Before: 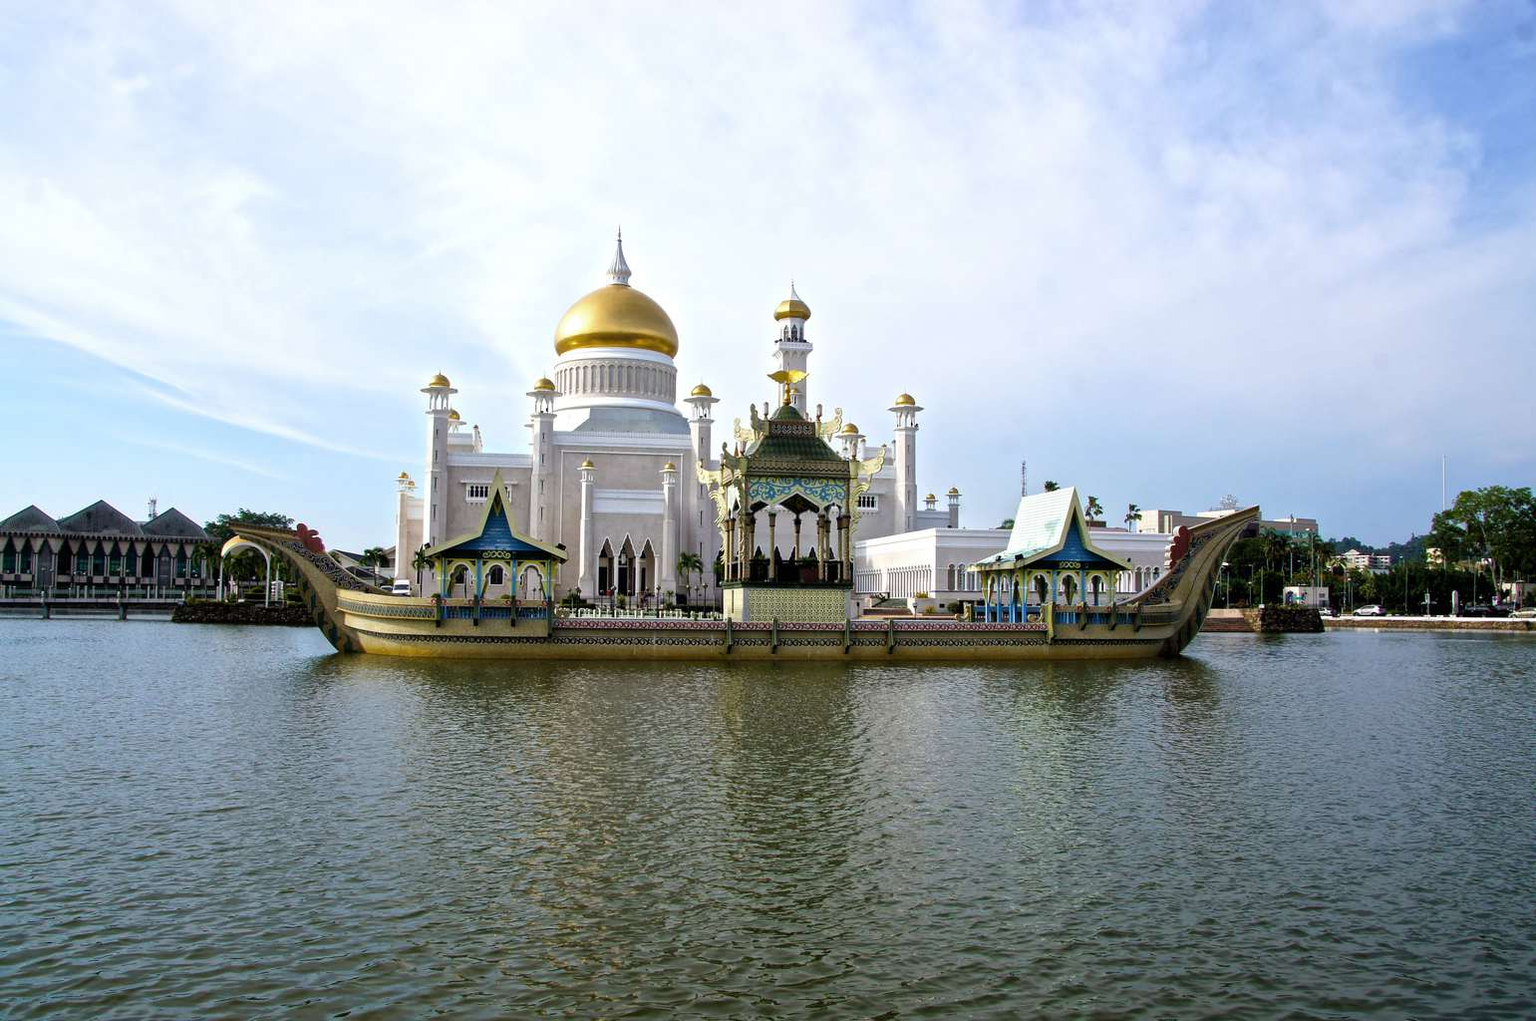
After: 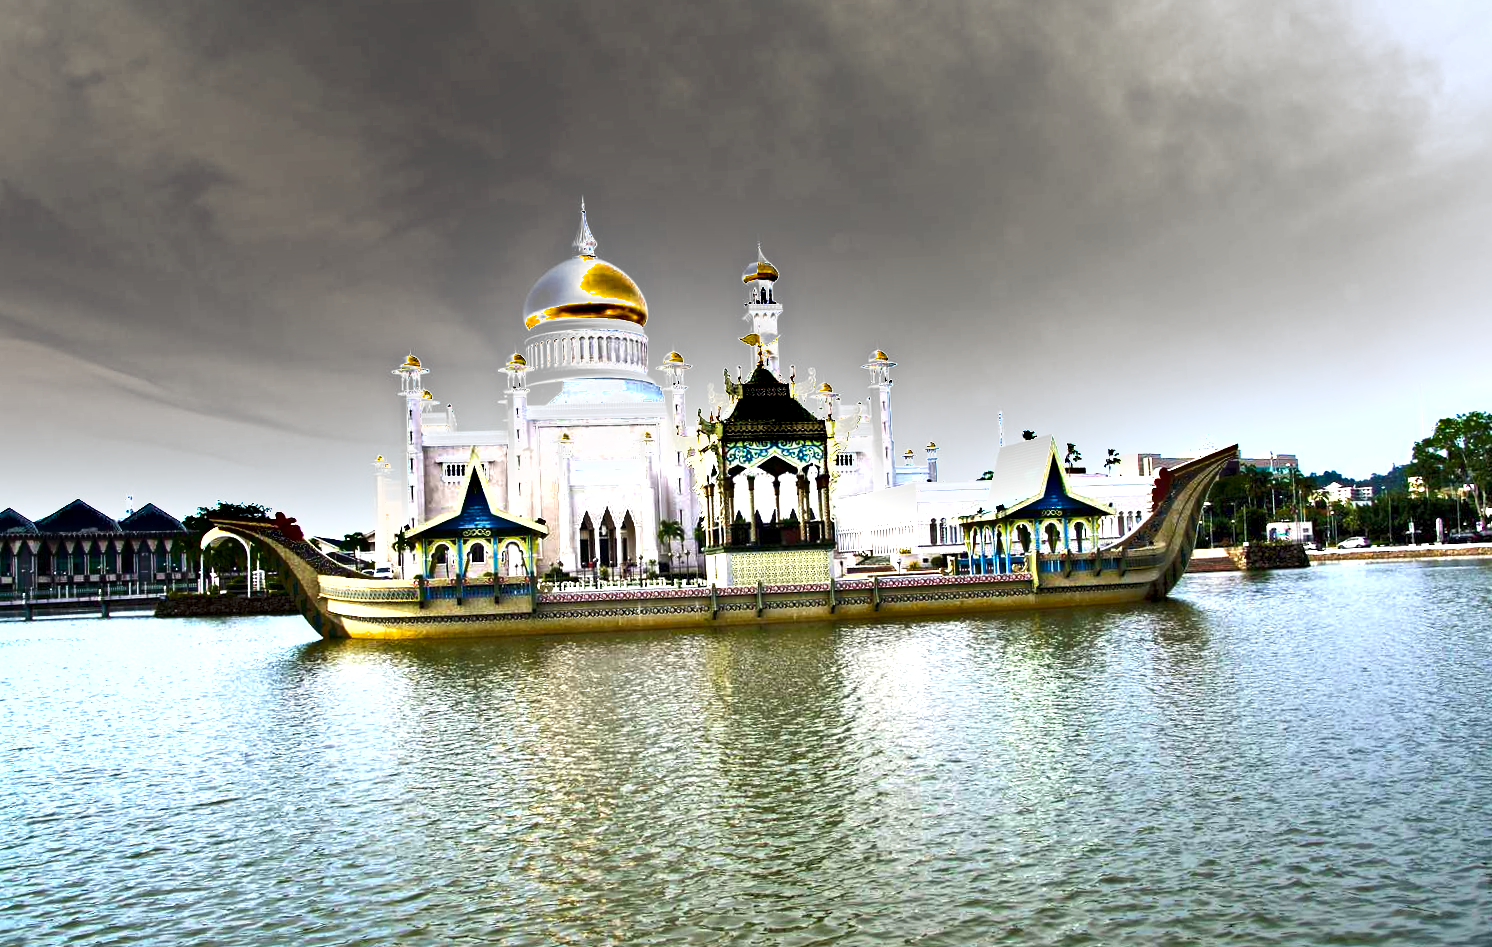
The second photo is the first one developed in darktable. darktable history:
rotate and perspective: rotation -3°, crop left 0.031, crop right 0.968, crop top 0.07, crop bottom 0.93
exposure: black level correction 0.001, exposure 1.822 EV, compensate exposure bias true, compensate highlight preservation false
shadows and highlights: soften with gaussian
